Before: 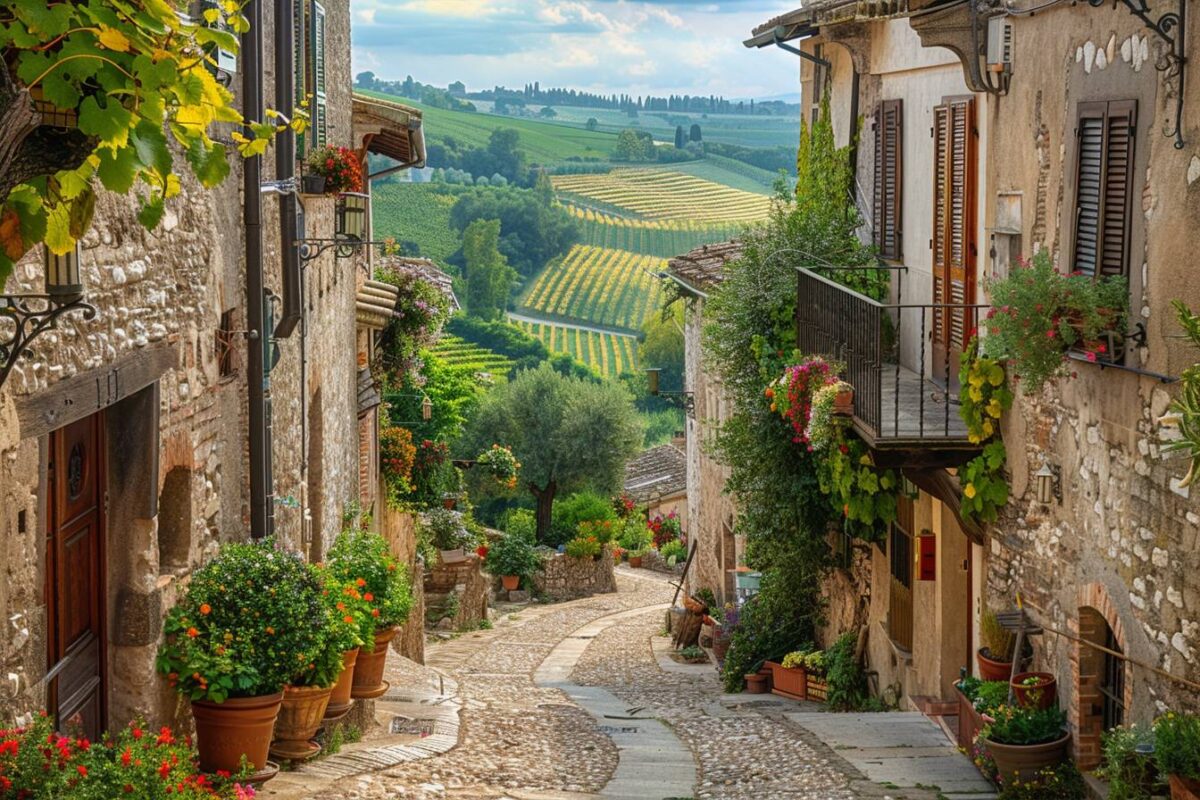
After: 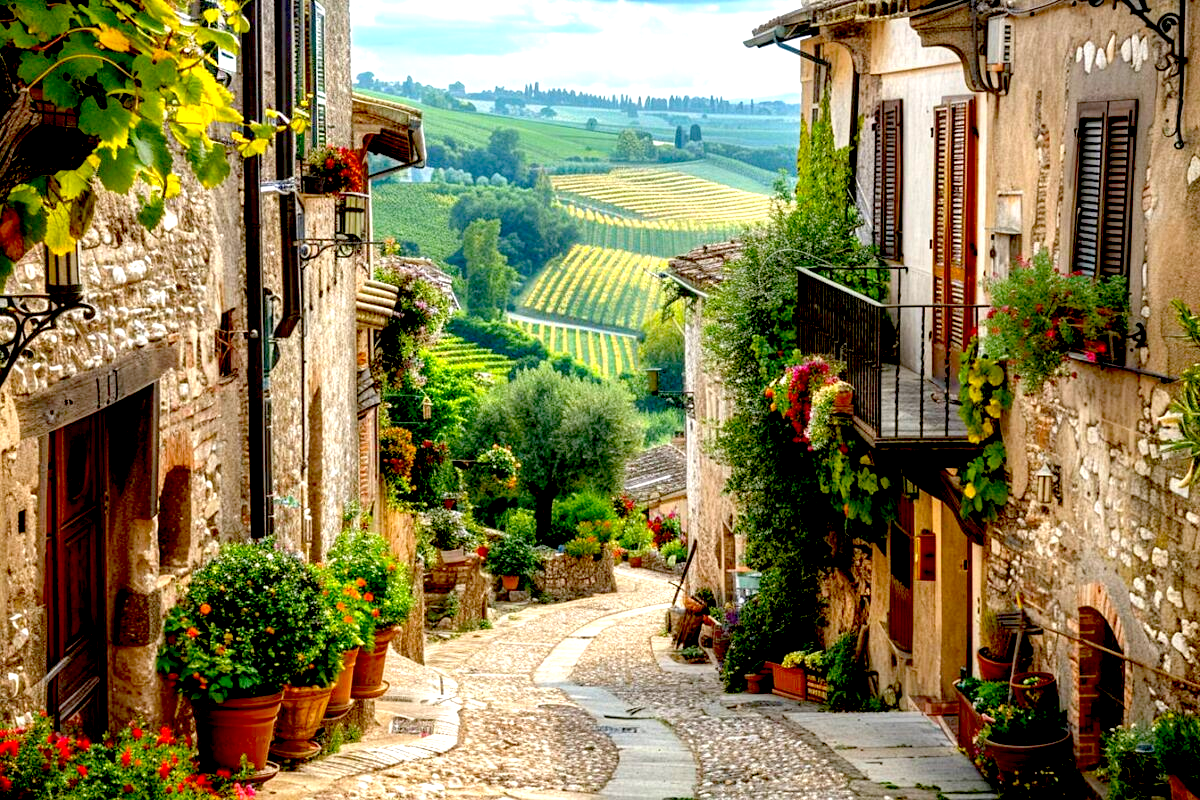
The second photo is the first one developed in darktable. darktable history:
exposure: black level correction 0.034, exposure 0.903 EV, compensate exposure bias true, compensate highlight preservation false
